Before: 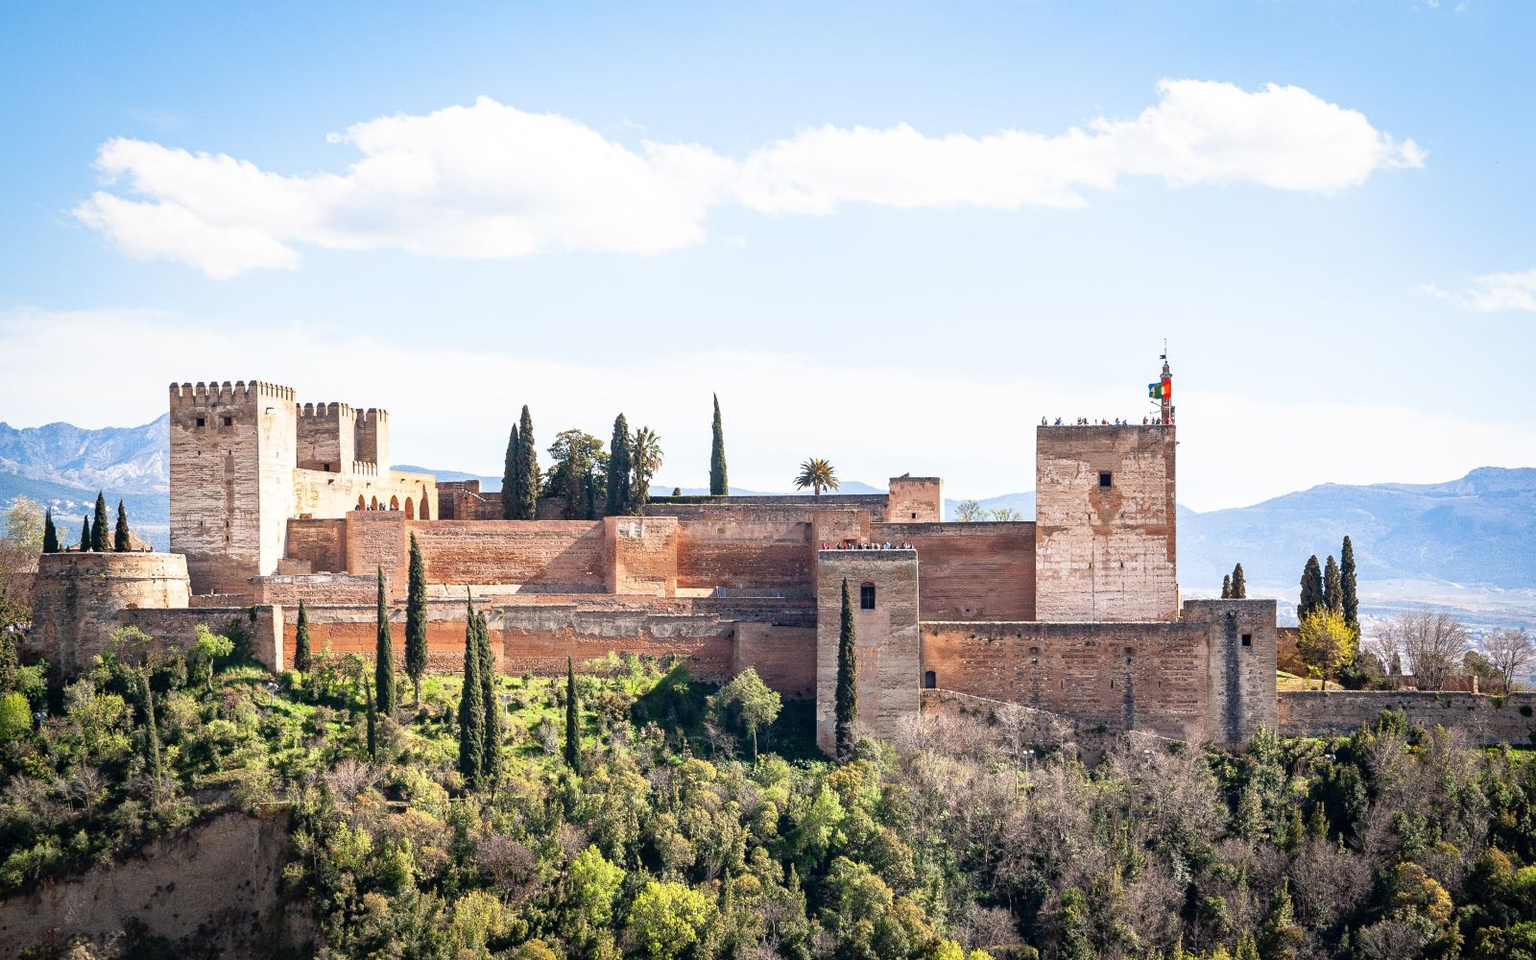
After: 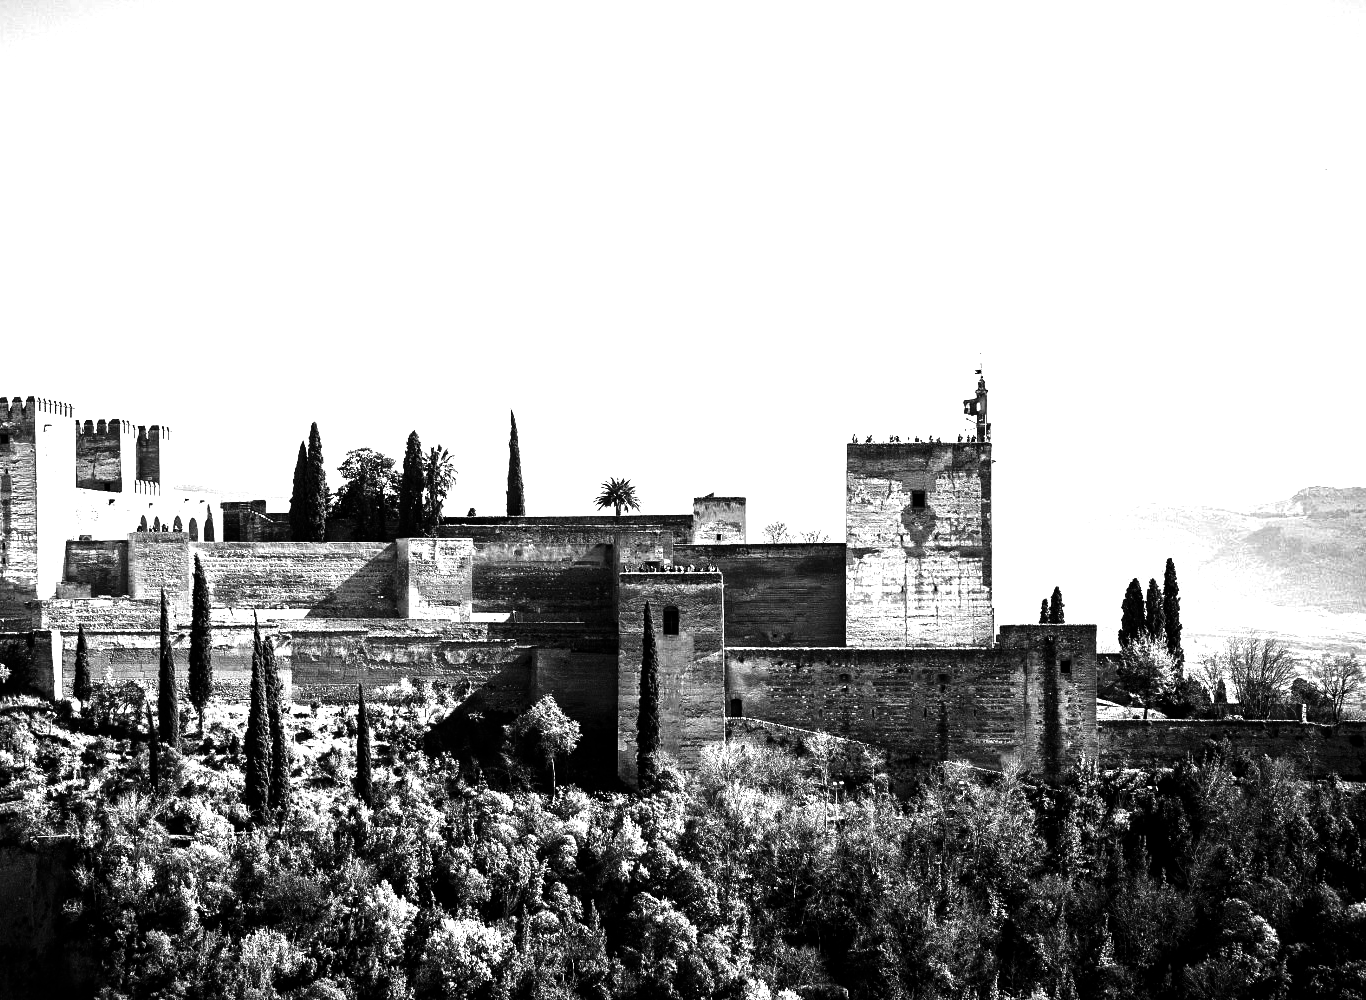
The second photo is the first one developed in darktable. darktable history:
crop and rotate: left 14.584%
contrast brightness saturation: contrast -0.03, brightness -0.59, saturation -1
tone equalizer: -8 EV -1.08 EV, -7 EV -1.01 EV, -6 EV -0.867 EV, -5 EV -0.578 EV, -3 EV 0.578 EV, -2 EV 0.867 EV, -1 EV 1.01 EV, +0 EV 1.08 EV, edges refinement/feathering 500, mask exposure compensation -1.57 EV, preserve details no
